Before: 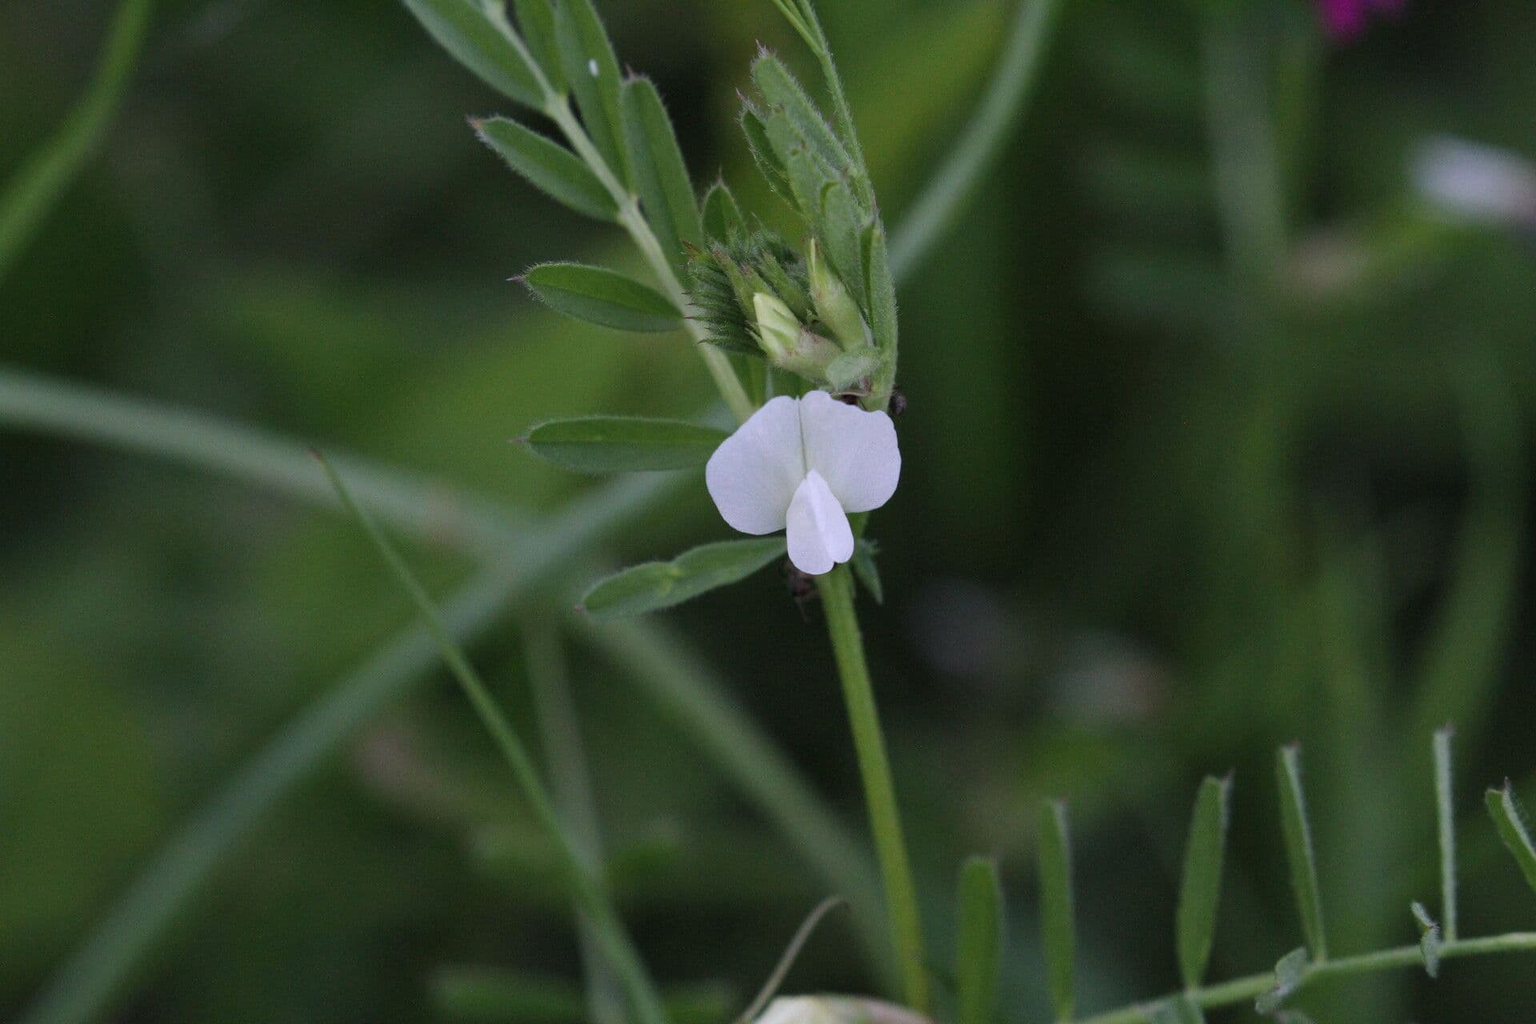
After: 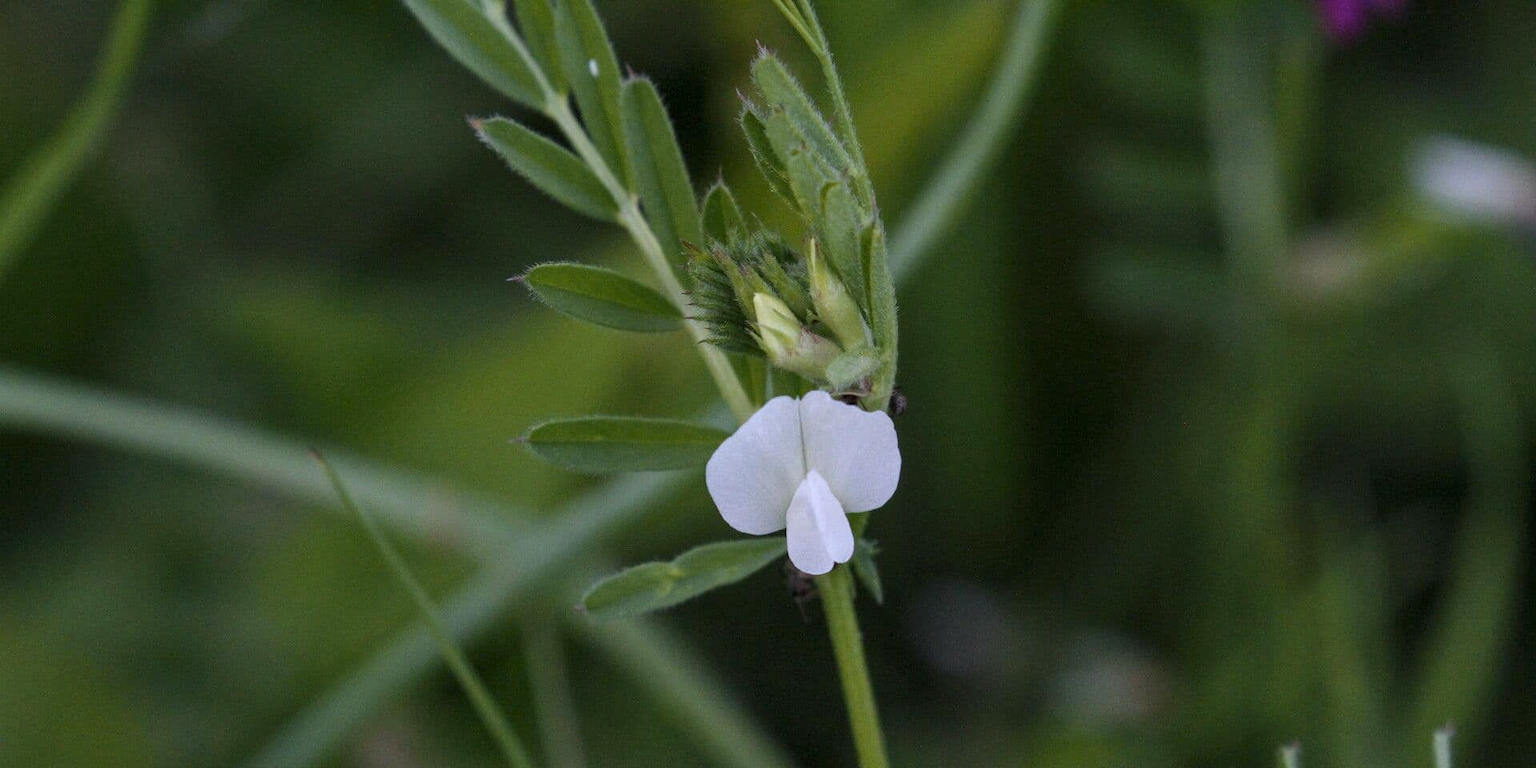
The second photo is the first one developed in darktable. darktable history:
crop: bottom 24.988%
local contrast: on, module defaults
color zones: curves: ch1 [(0.239, 0.552) (0.75, 0.5)]; ch2 [(0.25, 0.462) (0.749, 0.457)], mix 25.94%
